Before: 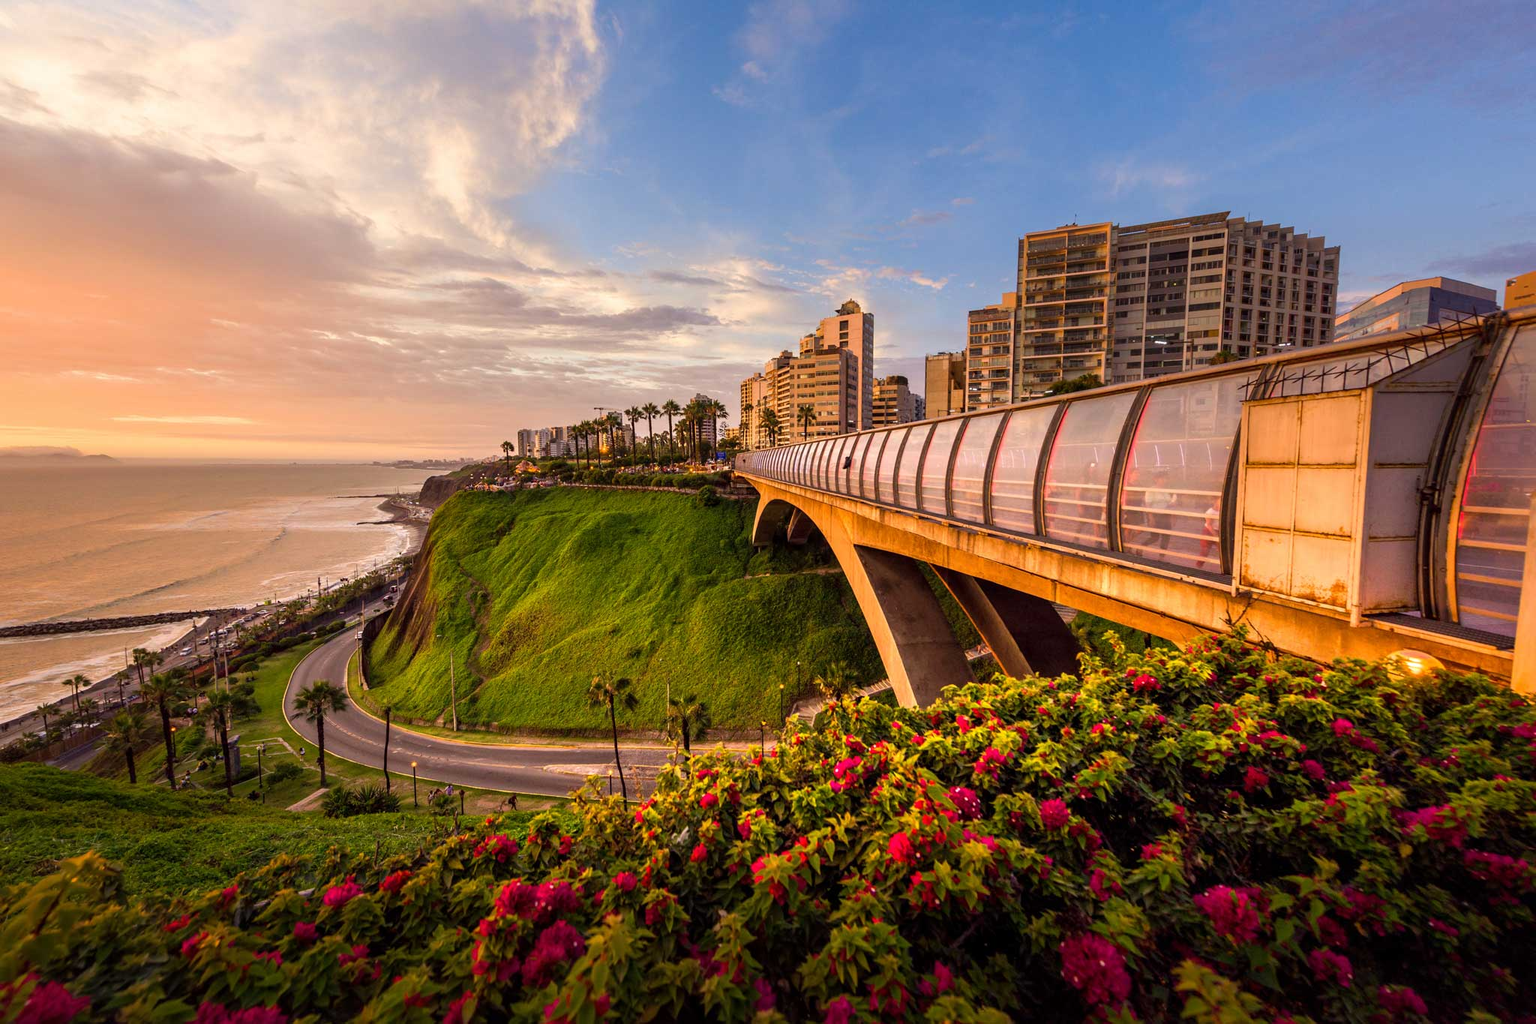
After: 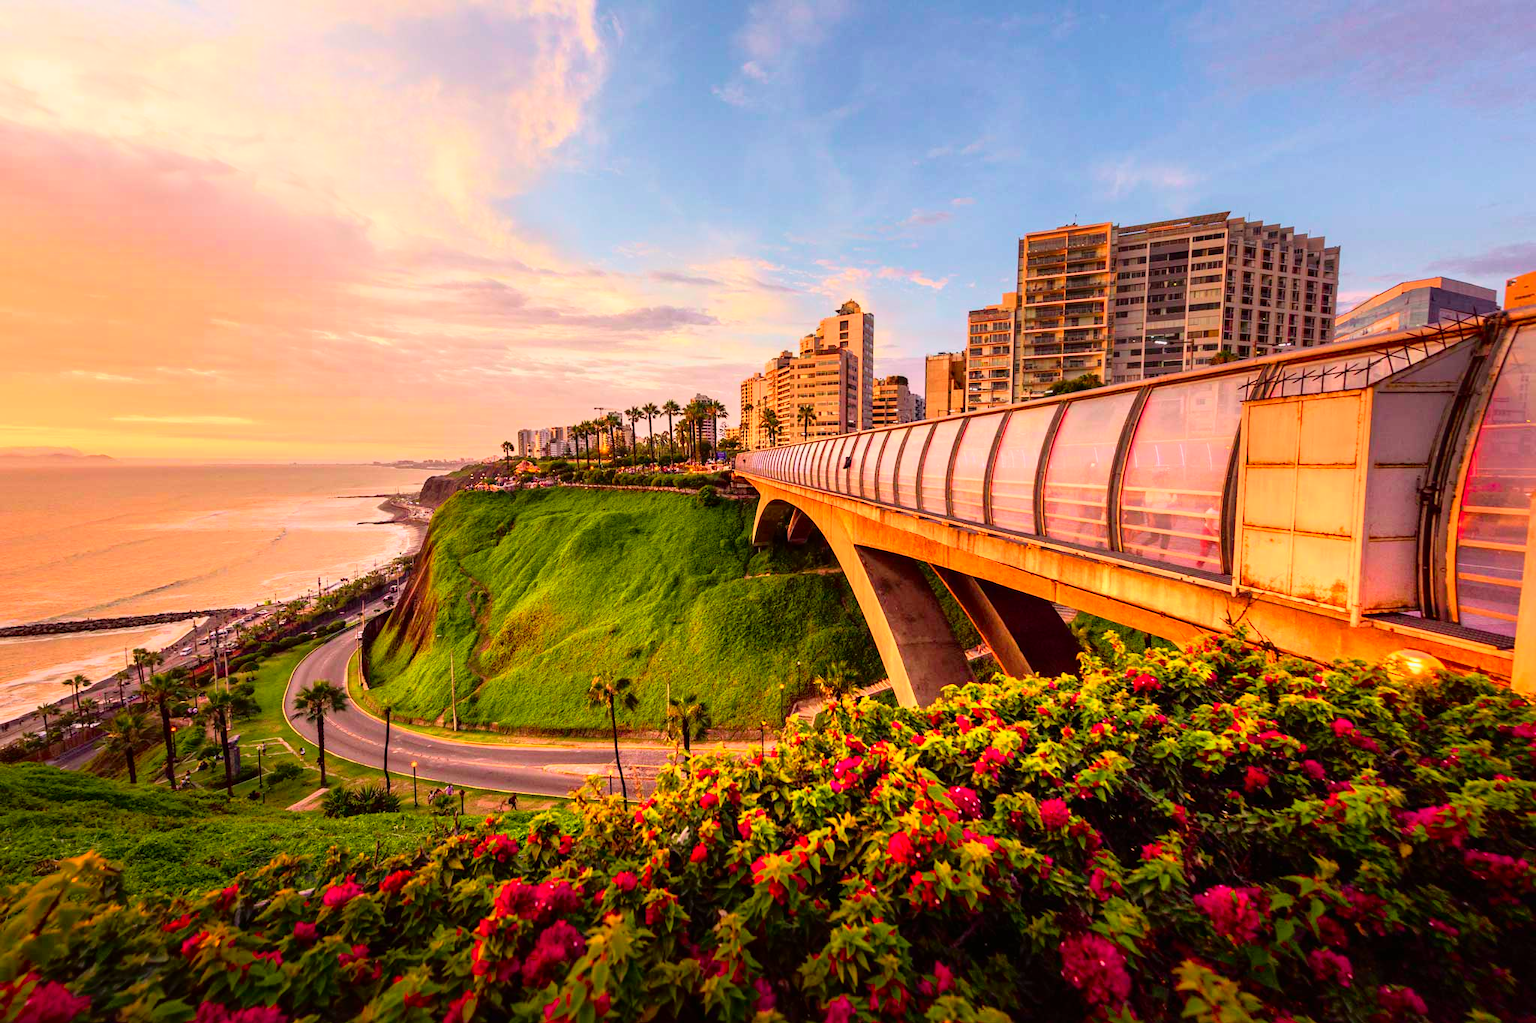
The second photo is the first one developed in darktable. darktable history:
tone curve: curves: ch0 [(0, 0.005) (0.103, 0.097) (0.18, 0.22) (0.378, 0.482) (0.504, 0.631) (0.663, 0.801) (0.834, 0.914) (1, 0.971)]; ch1 [(0, 0) (0.172, 0.123) (0.324, 0.253) (0.396, 0.388) (0.478, 0.461) (0.499, 0.498) (0.545, 0.587) (0.604, 0.692) (0.704, 0.818) (1, 1)]; ch2 [(0, 0) (0.411, 0.424) (0.496, 0.5) (0.521, 0.537) (0.555, 0.585) (0.628, 0.703) (1, 1)], color space Lab, independent channels, preserve colors none
